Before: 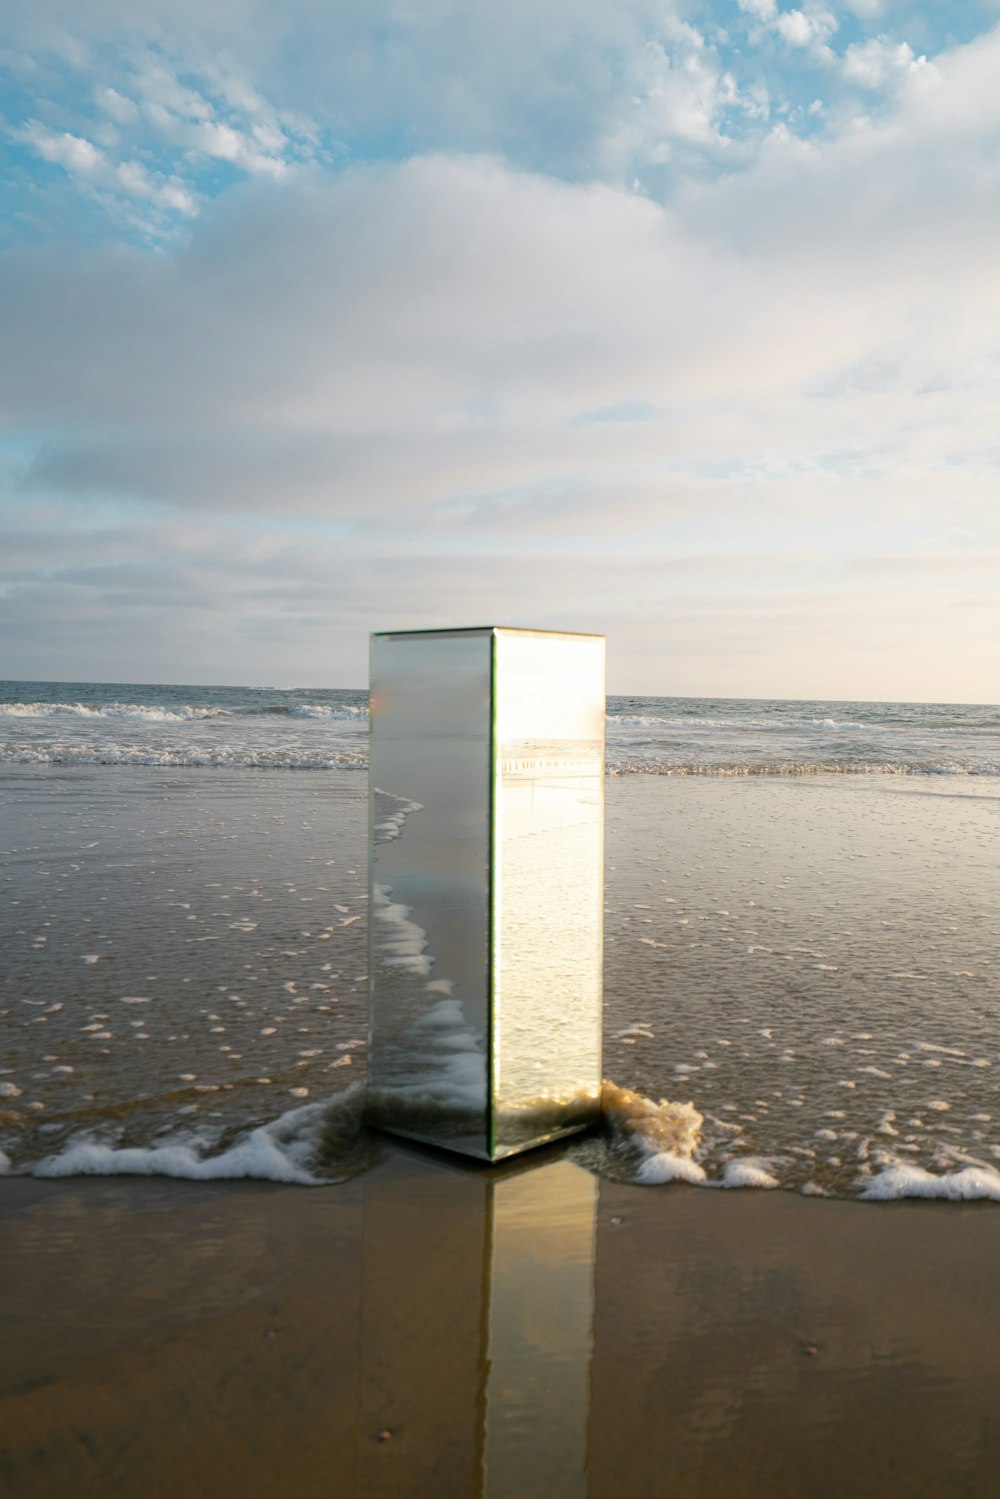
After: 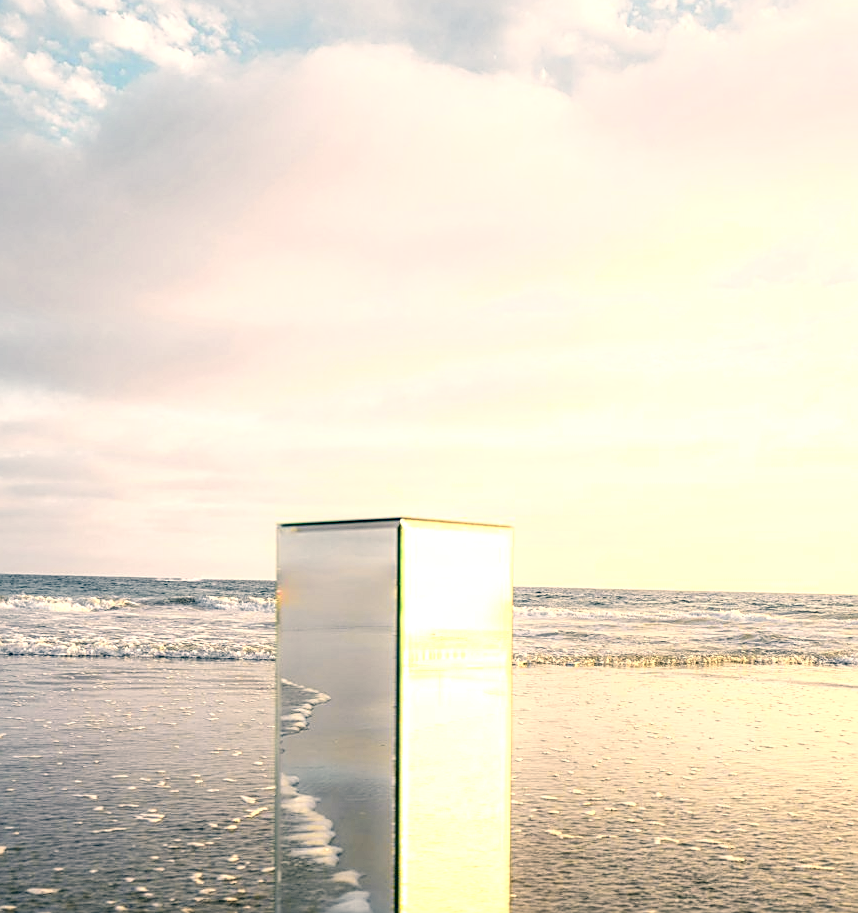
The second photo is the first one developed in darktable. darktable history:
exposure: exposure 0.496 EV, compensate exposure bias true, compensate highlight preservation false
sharpen: on, module defaults
color correction: highlights a* 10.35, highlights b* 14.45, shadows a* -10.04, shadows b* -15.1
crop and rotate: left 9.318%, top 7.282%, right 4.879%, bottom 31.778%
tone curve: curves: ch0 [(0, 0.023) (0.087, 0.065) (0.184, 0.168) (0.45, 0.54) (0.57, 0.683) (0.722, 0.825) (0.877, 0.948) (1, 1)]; ch1 [(0, 0) (0.388, 0.369) (0.44, 0.45) (0.495, 0.491) (0.534, 0.528) (0.657, 0.655) (1, 1)]; ch2 [(0, 0) (0.353, 0.317) (0.408, 0.427) (0.5, 0.497) (0.534, 0.544) (0.576, 0.605) (0.625, 0.631) (1, 1)], color space Lab, independent channels, preserve colors none
local contrast: highlights 60%, shadows 60%, detail 160%
